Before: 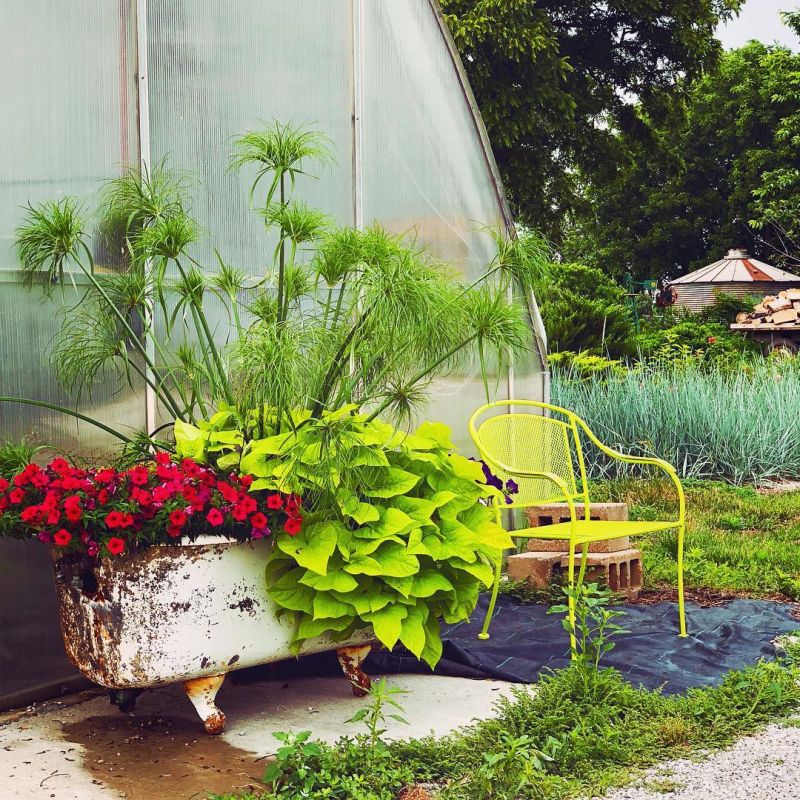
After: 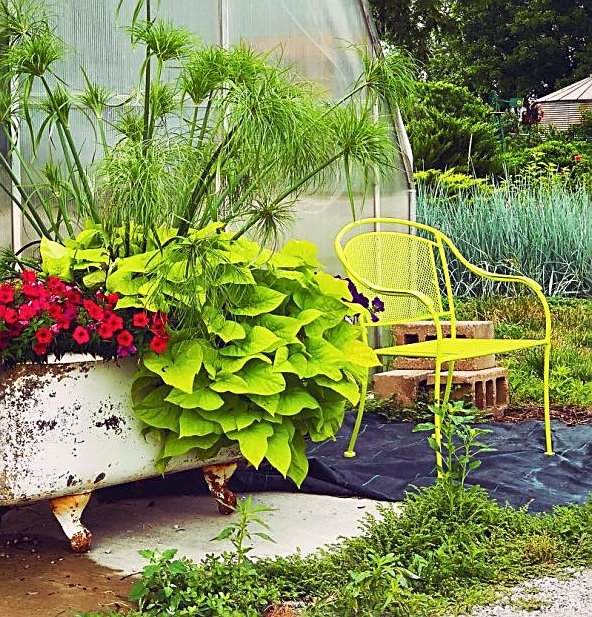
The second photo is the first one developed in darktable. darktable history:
local contrast: mode bilateral grid, contrast 20, coarseness 50, detail 120%, midtone range 0.2
crop: left 16.871%, top 22.857%, right 9.116%
sharpen: on, module defaults
